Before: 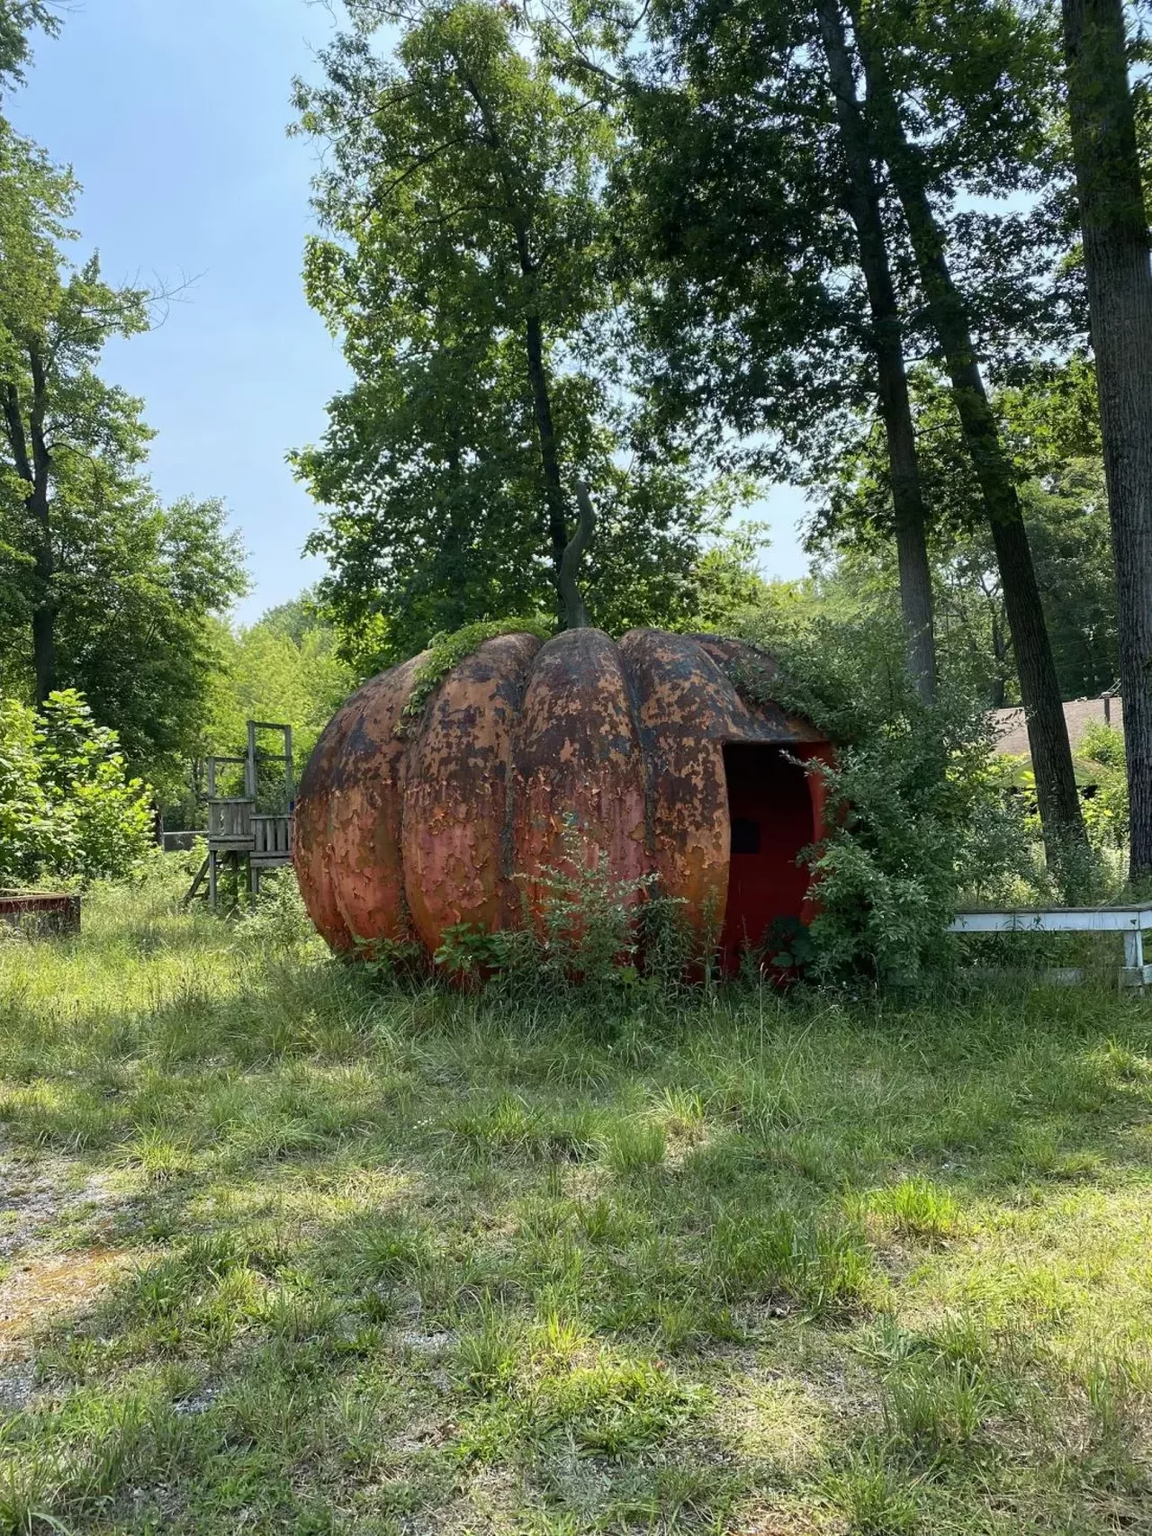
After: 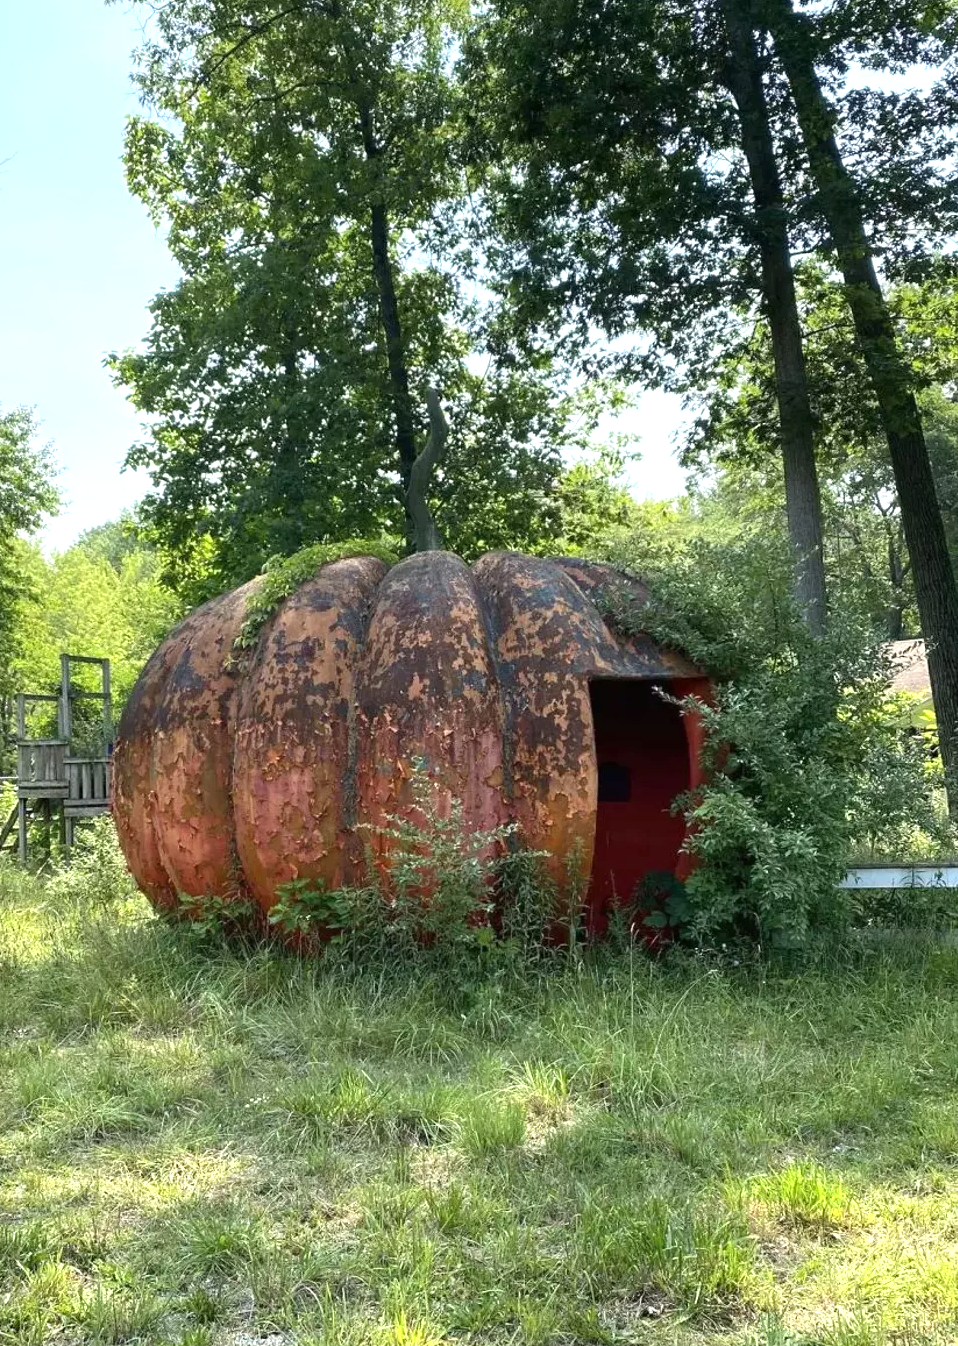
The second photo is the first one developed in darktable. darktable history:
exposure: black level correction 0, exposure 0.7 EV, compensate exposure bias true, compensate highlight preservation false
crop: left 16.768%, top 8.653%, right 8.362%, bottom 12.485%
